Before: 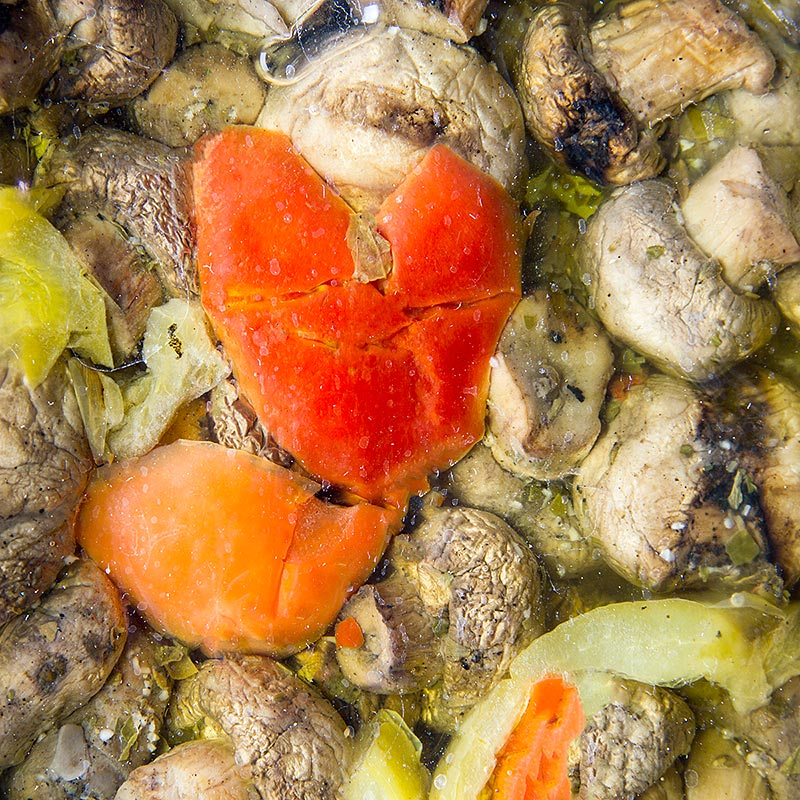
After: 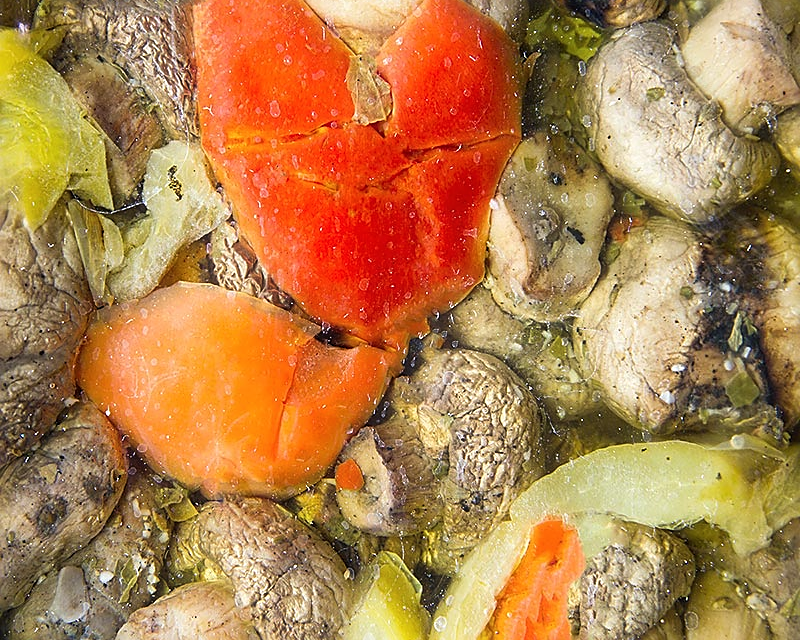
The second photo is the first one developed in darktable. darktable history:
crop and rotate: top 19.998%
sharpen: on, module defaults
haze removal: strength -0.05
